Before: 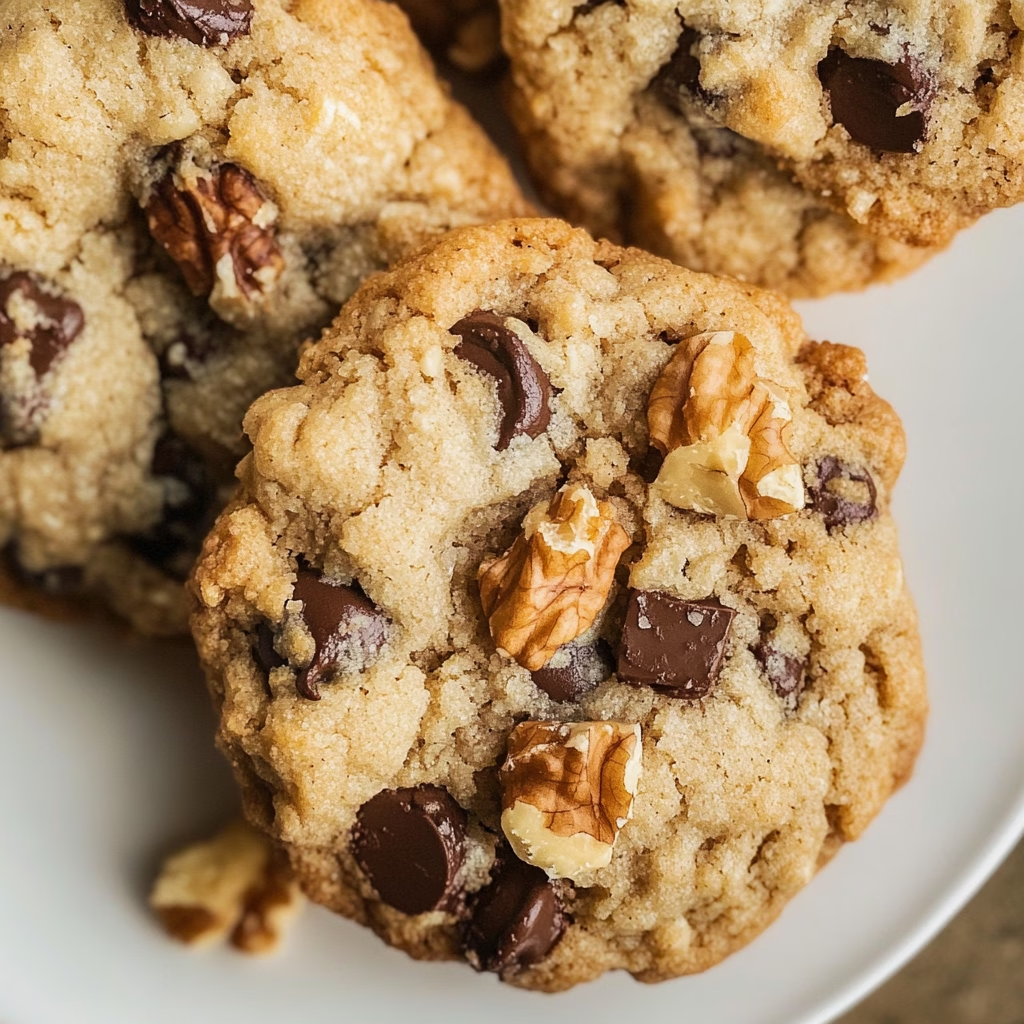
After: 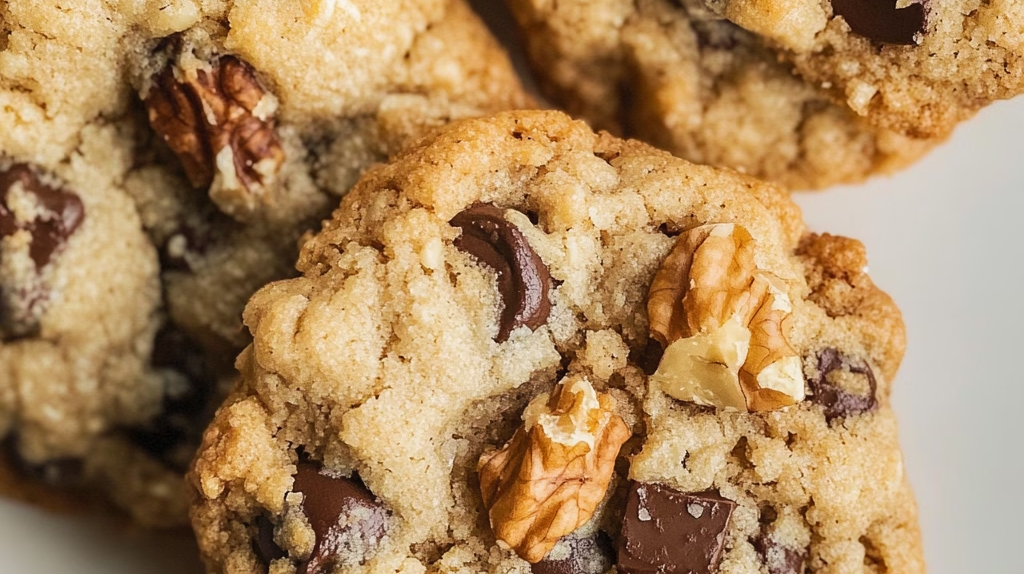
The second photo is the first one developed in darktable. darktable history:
fill light: on, module defaults
crop and rotate: top 10.605%, bottom 33.274%
